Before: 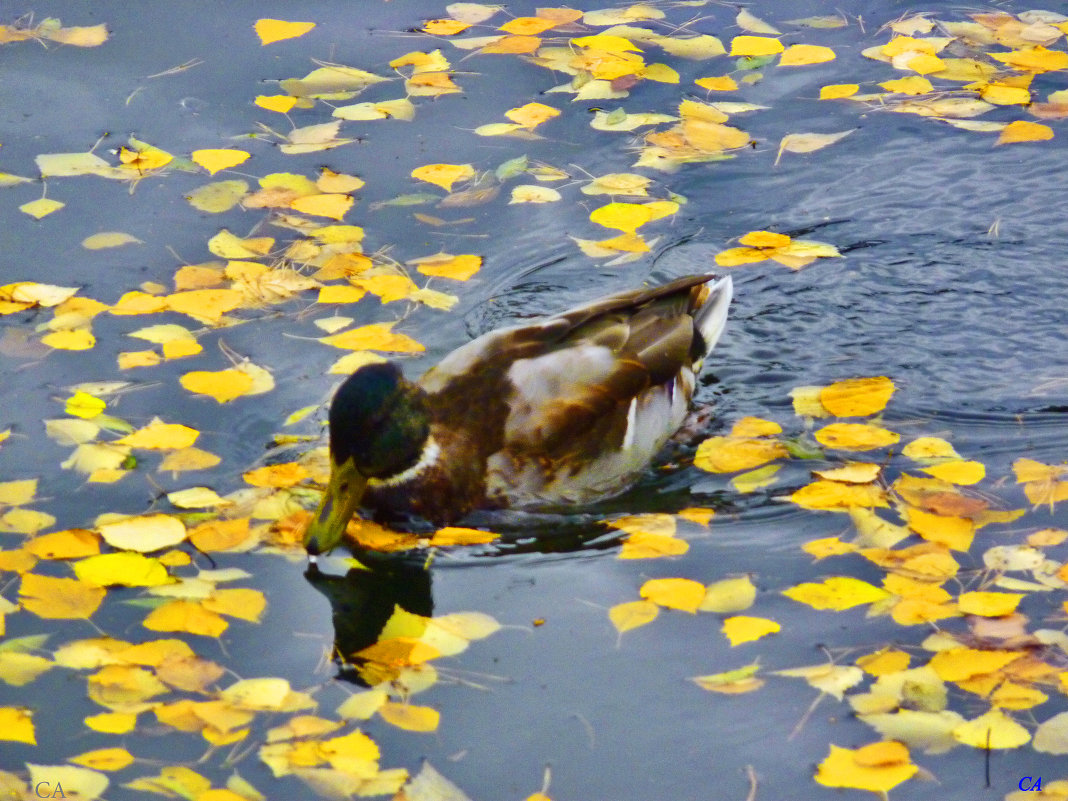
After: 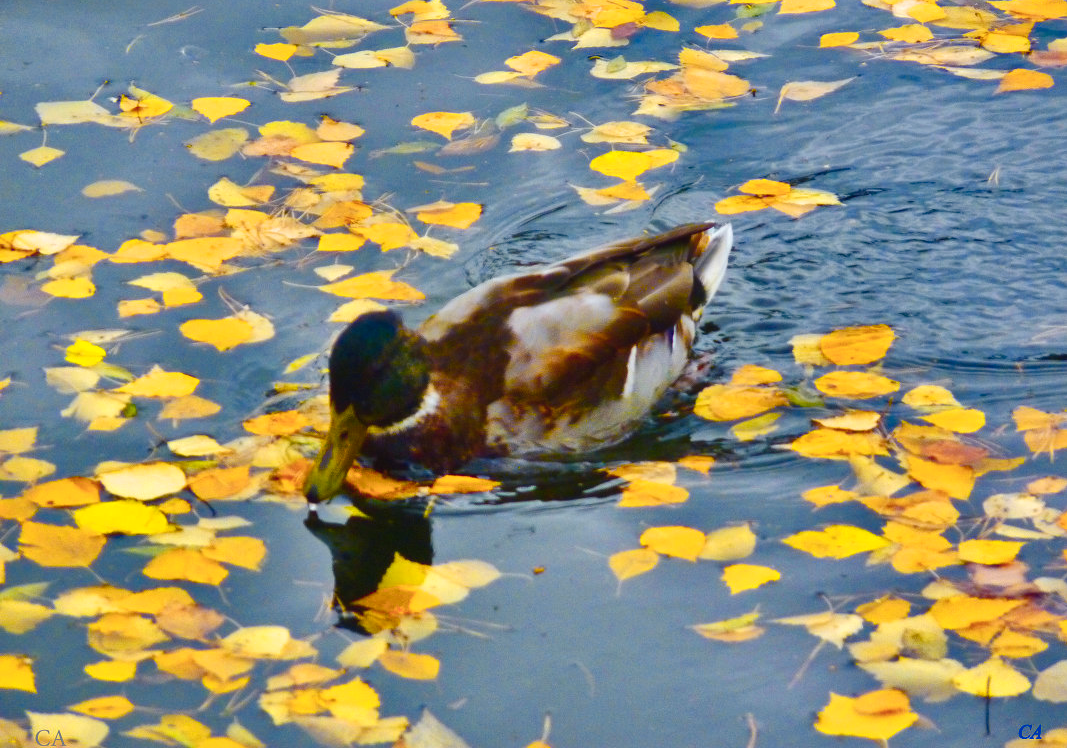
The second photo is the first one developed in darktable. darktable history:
crop and rotate: top 6.5%
color balance rgb: shadows lift › chroma 2.05%, shadows lift › hue 247.11°, global offset › luminance 0.272%, global offset › hue 169.16°, perceptual saturation grading › global saturation 21.254%, perceptual saturation grading › highlights -19.684%, perceptual saturation grading › shadows 29.649%, hue shift -9.14°
color correction: highlights b* 0.044, saturation 0.981
